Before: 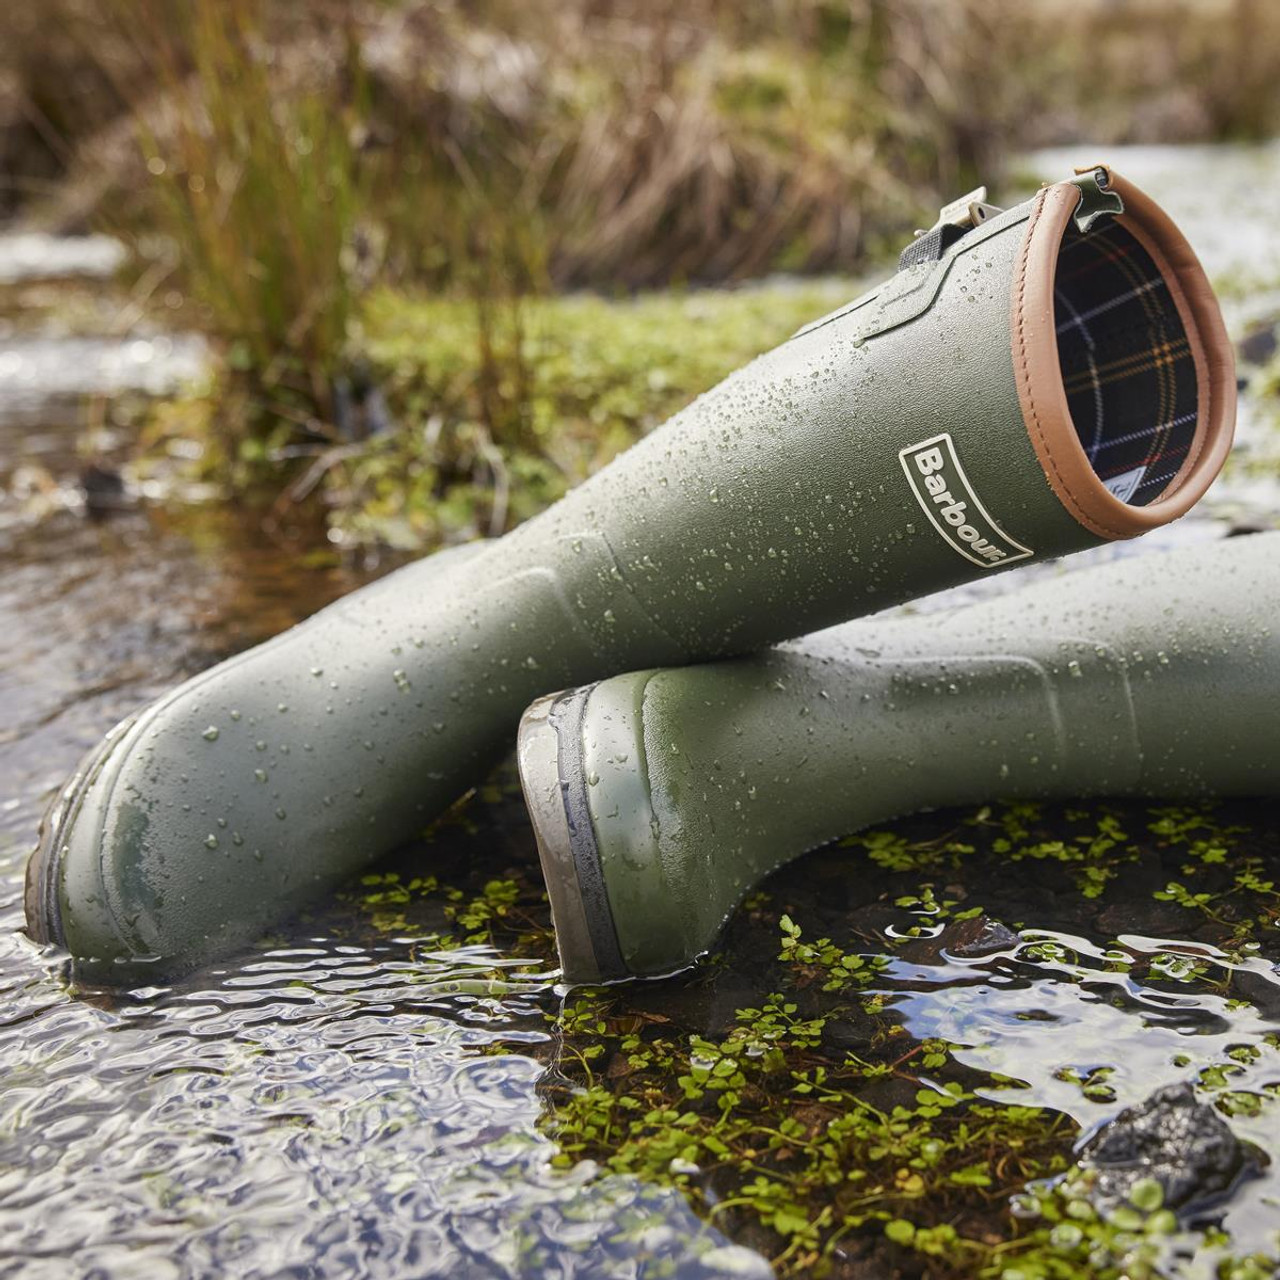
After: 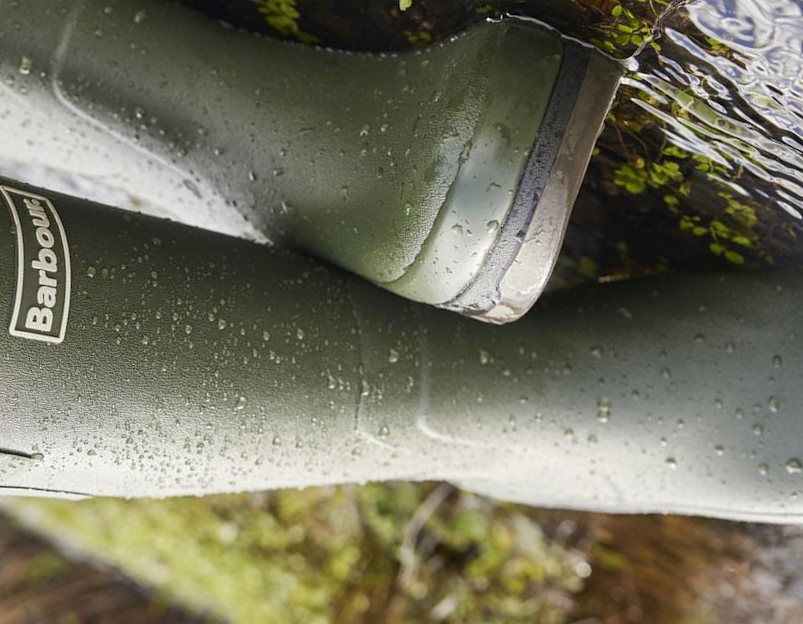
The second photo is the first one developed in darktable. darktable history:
crop and rotate: angle 148.19°, left 9.156%, top 15.649%, right 4.452%, bottom 17.162%
